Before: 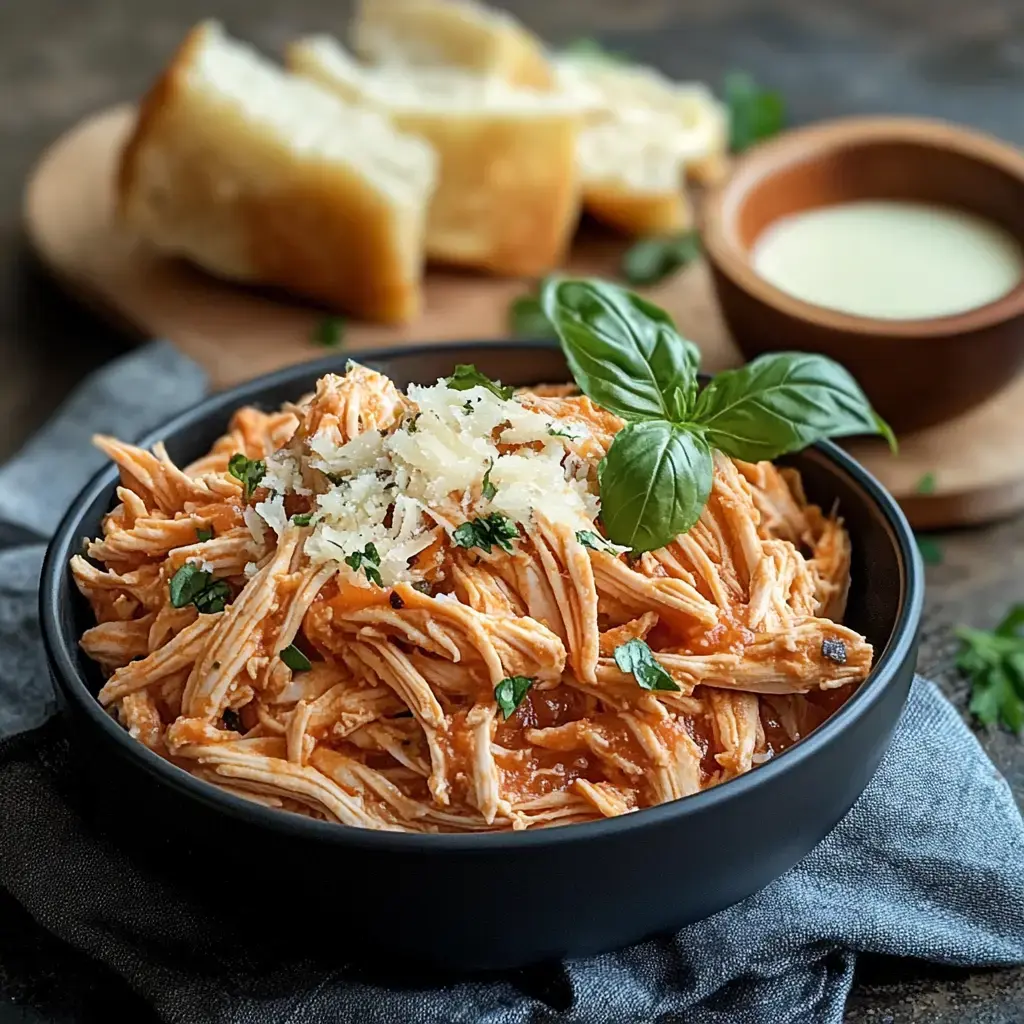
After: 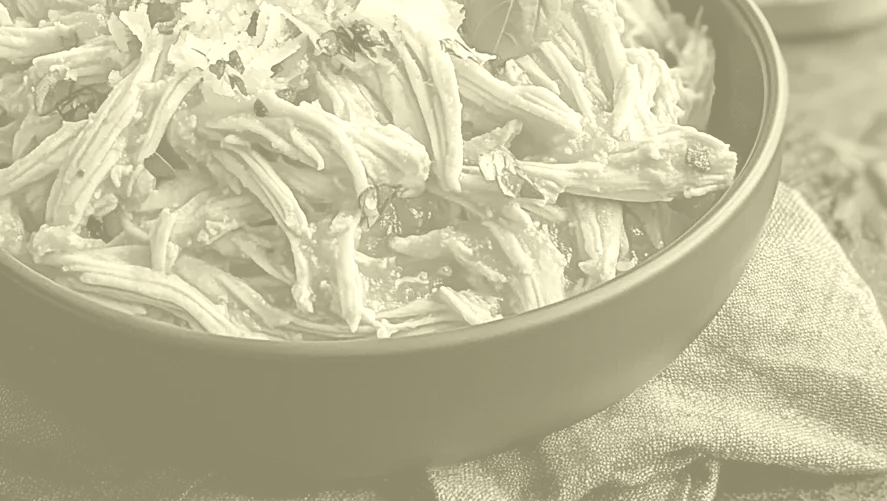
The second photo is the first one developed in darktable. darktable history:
colorize: hue 43.2°, saturation 40%, version 1
crop and rotate: left 13.306%, top 48.129%, bottom 2.928%
